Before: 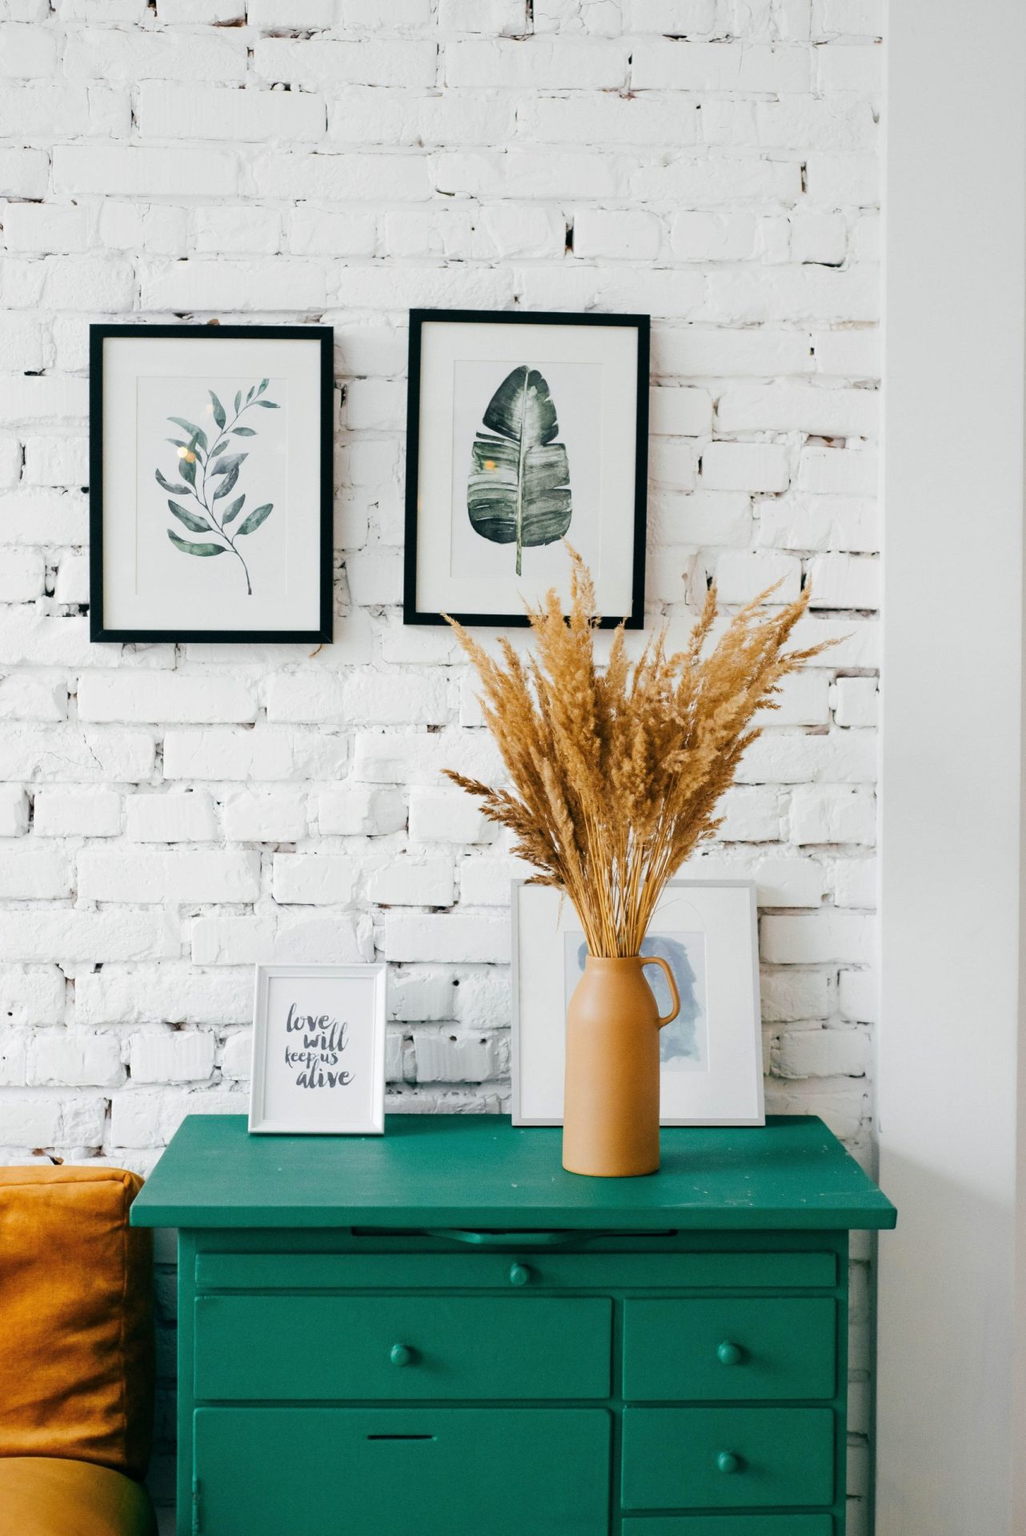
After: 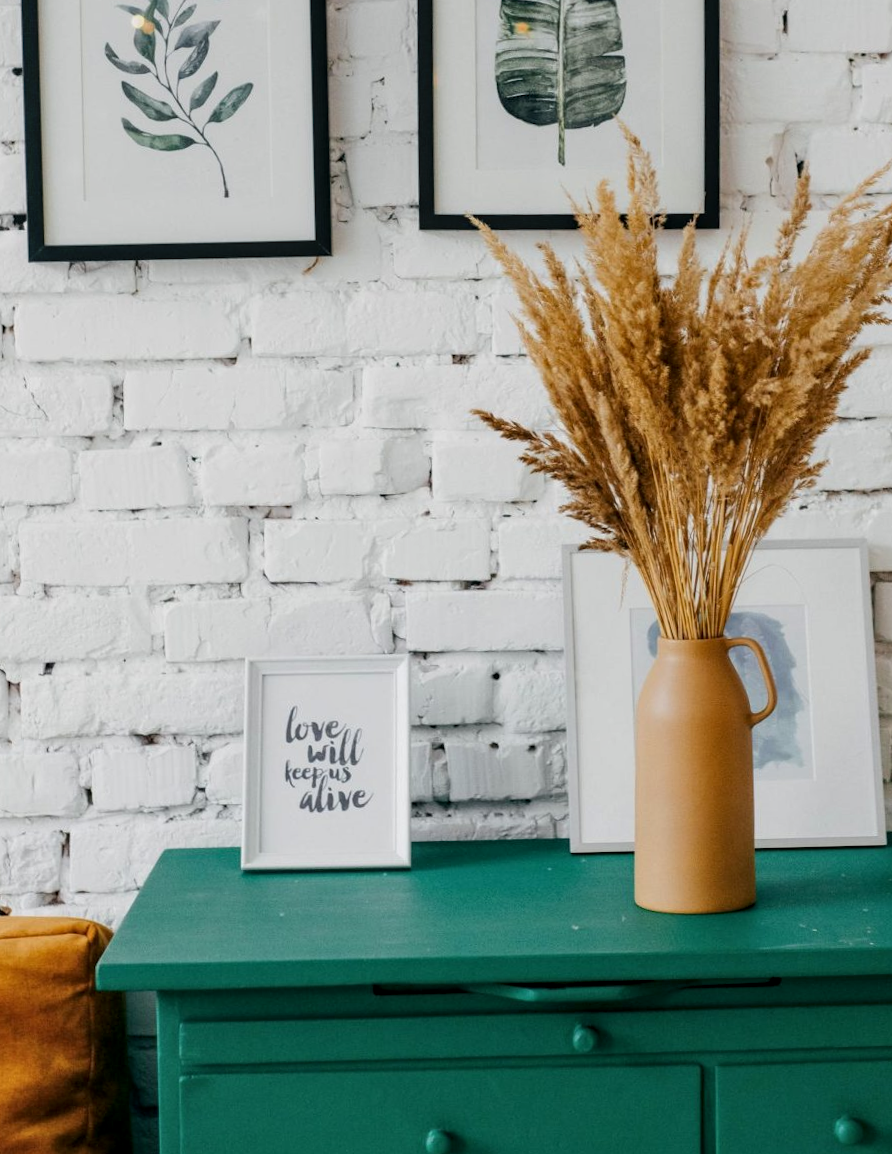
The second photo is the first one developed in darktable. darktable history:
rotate and perspective: rotation -1.42°, crop left 0.016, crop right 0.984, crop top 0.035, crop bottom 0.965
crop: left 6.488%, top 27.668%, right 24.183%, bottom 8.656%
exposure: exposure -0.293 EV, compensate highlight preservation false
local contrast: on, module defaults
